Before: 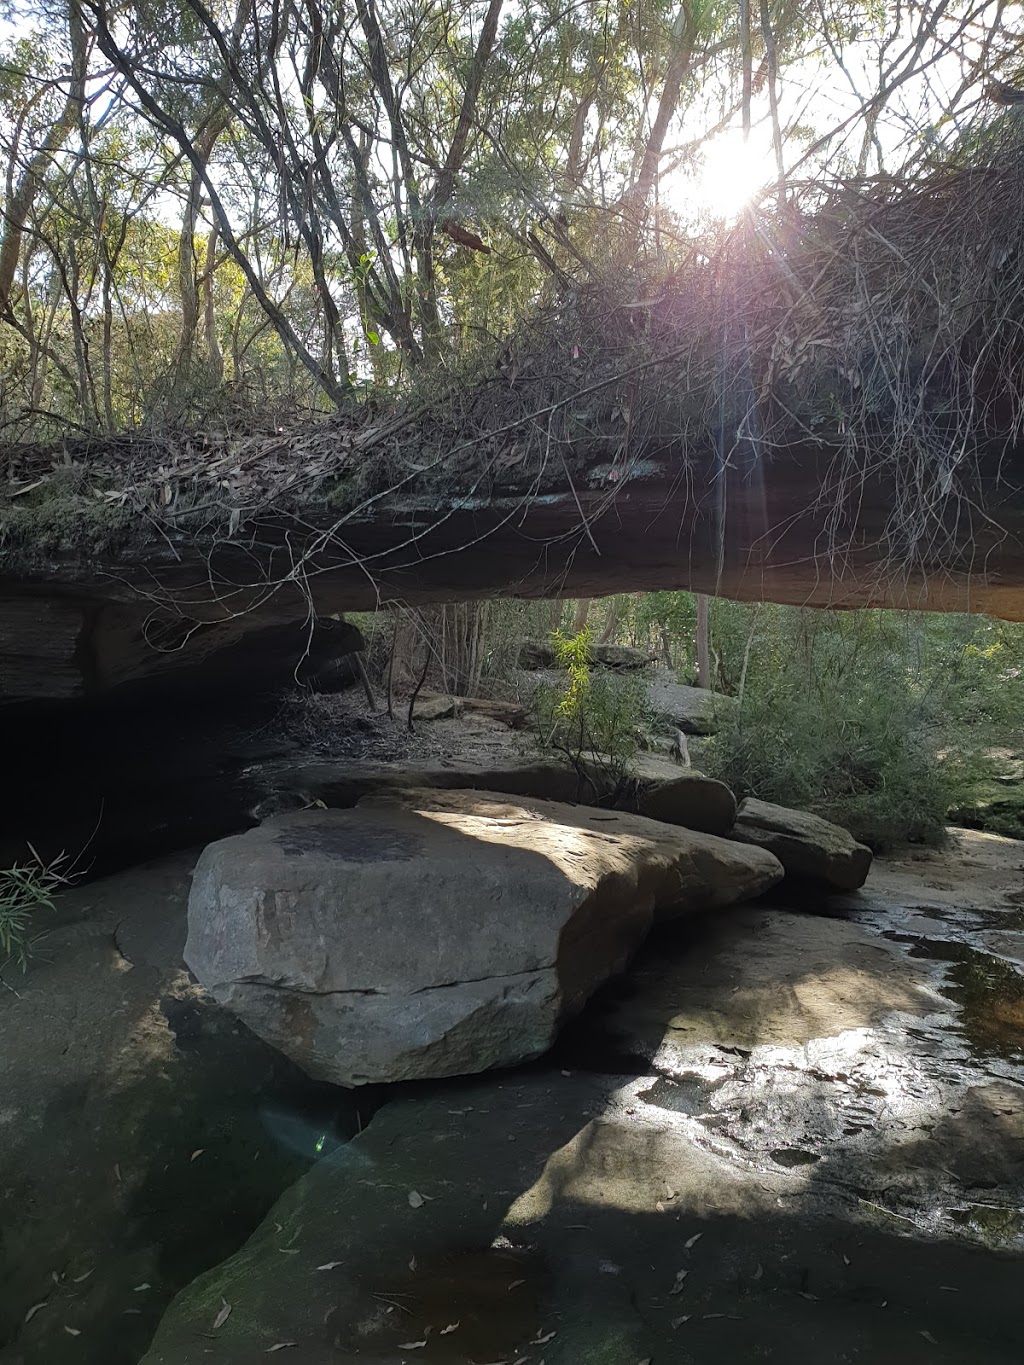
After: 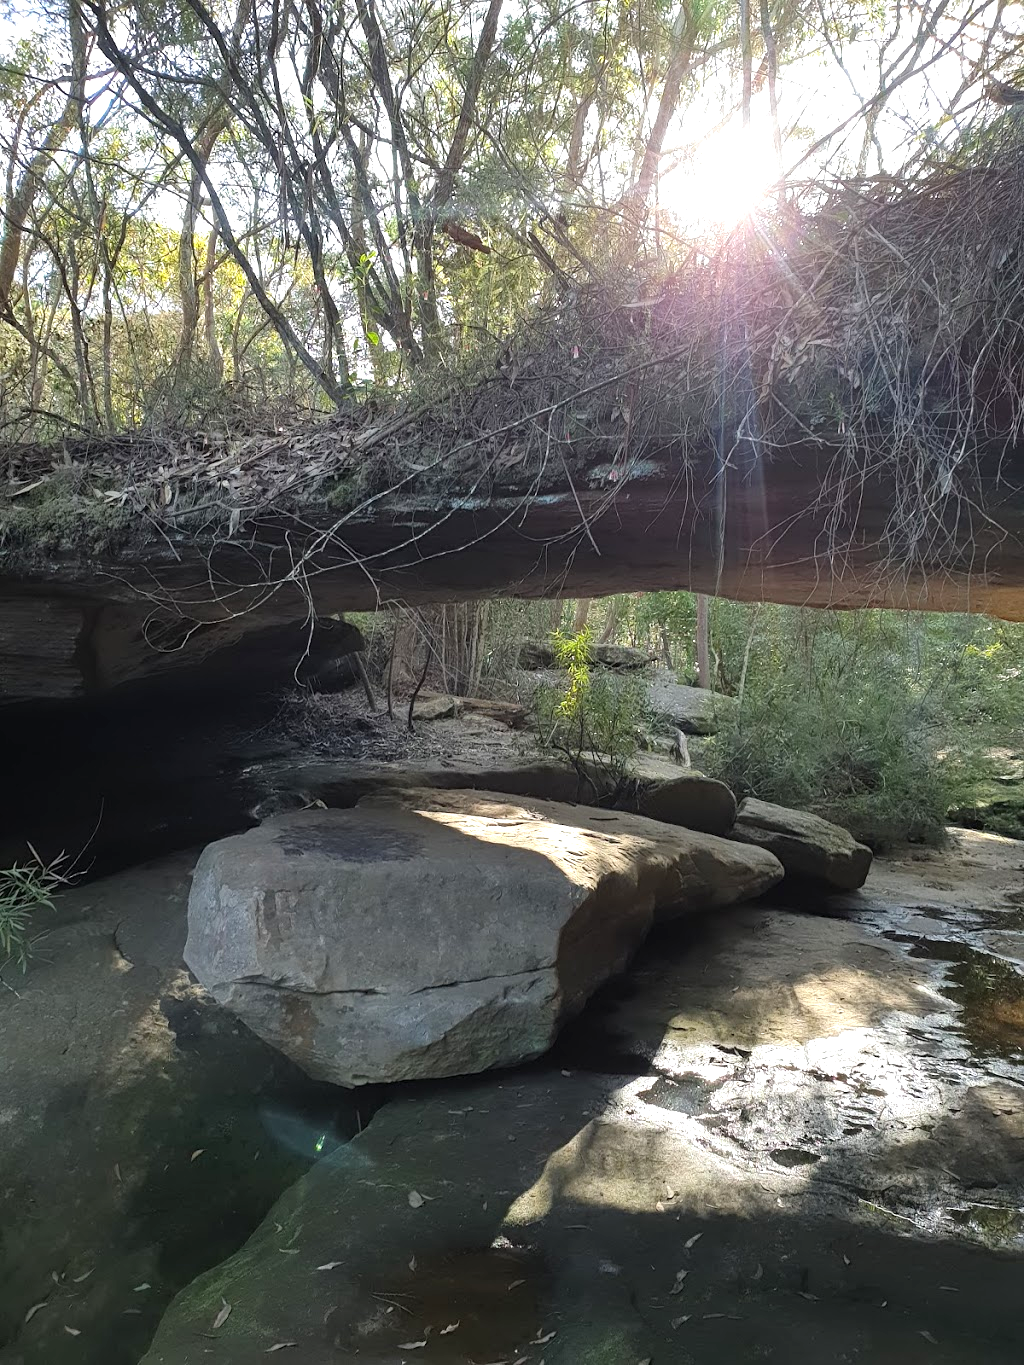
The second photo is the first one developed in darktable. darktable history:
exposure: exposure 0.746 EV, compensate highlight preservation false
